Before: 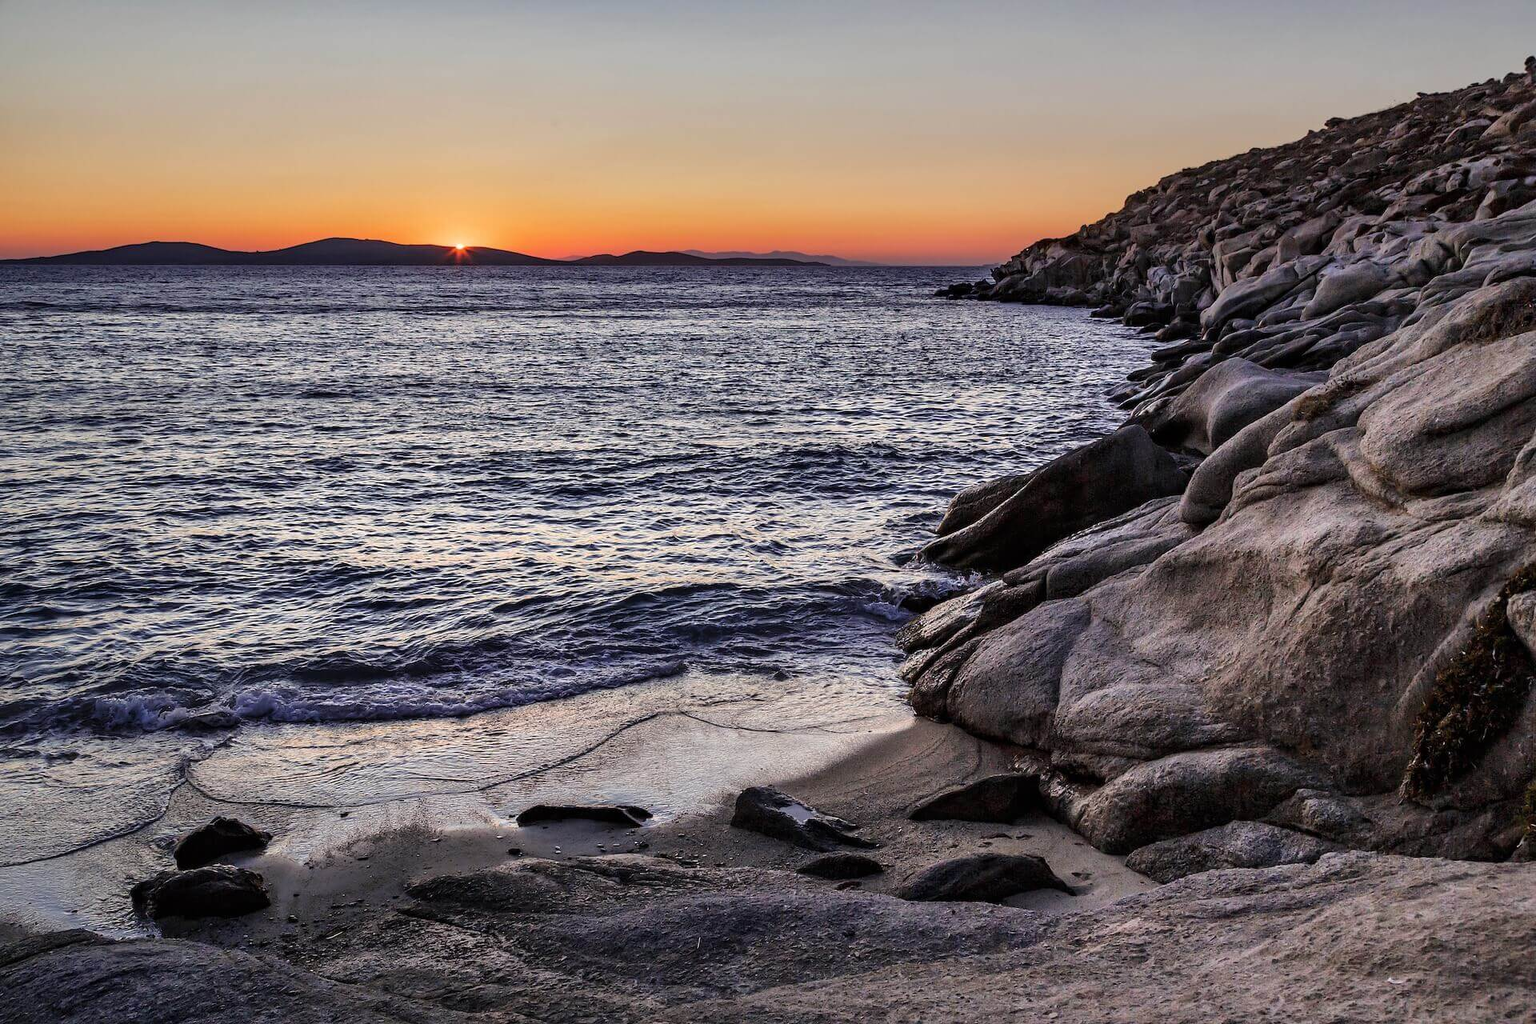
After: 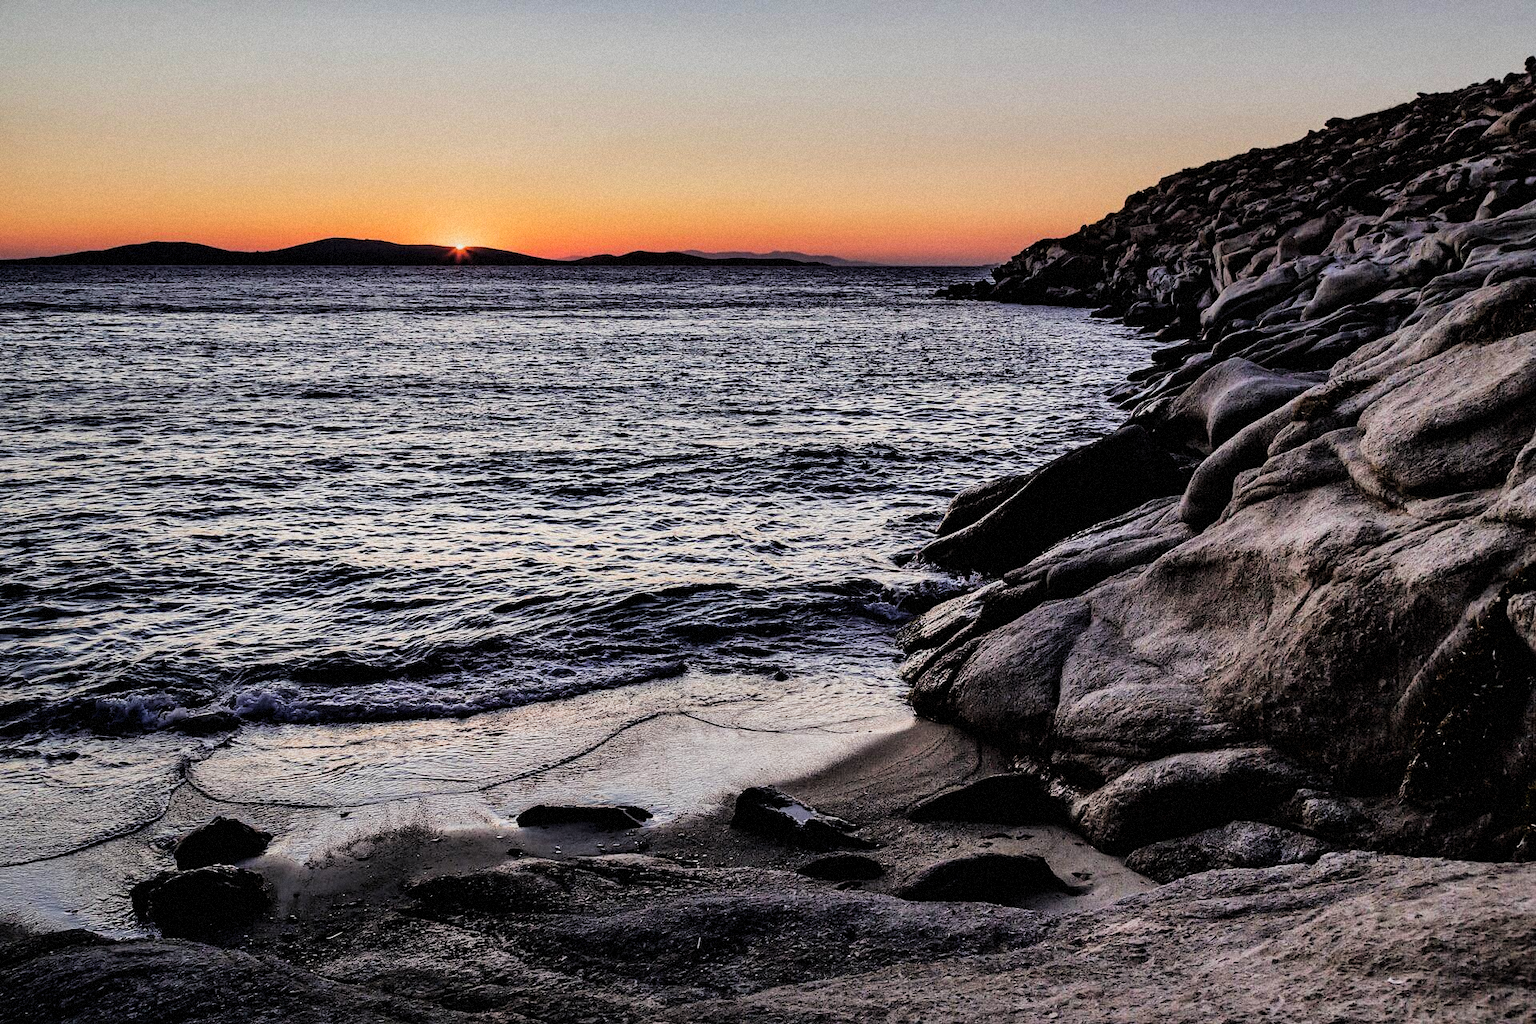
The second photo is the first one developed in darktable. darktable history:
grain: mid-tones bias 0%
filmic rgb: black relative exposure -5 EV, white relative exposure 3.5 EV, hardness 3.19, contrast 1.4, highlights saturation mix -50%
